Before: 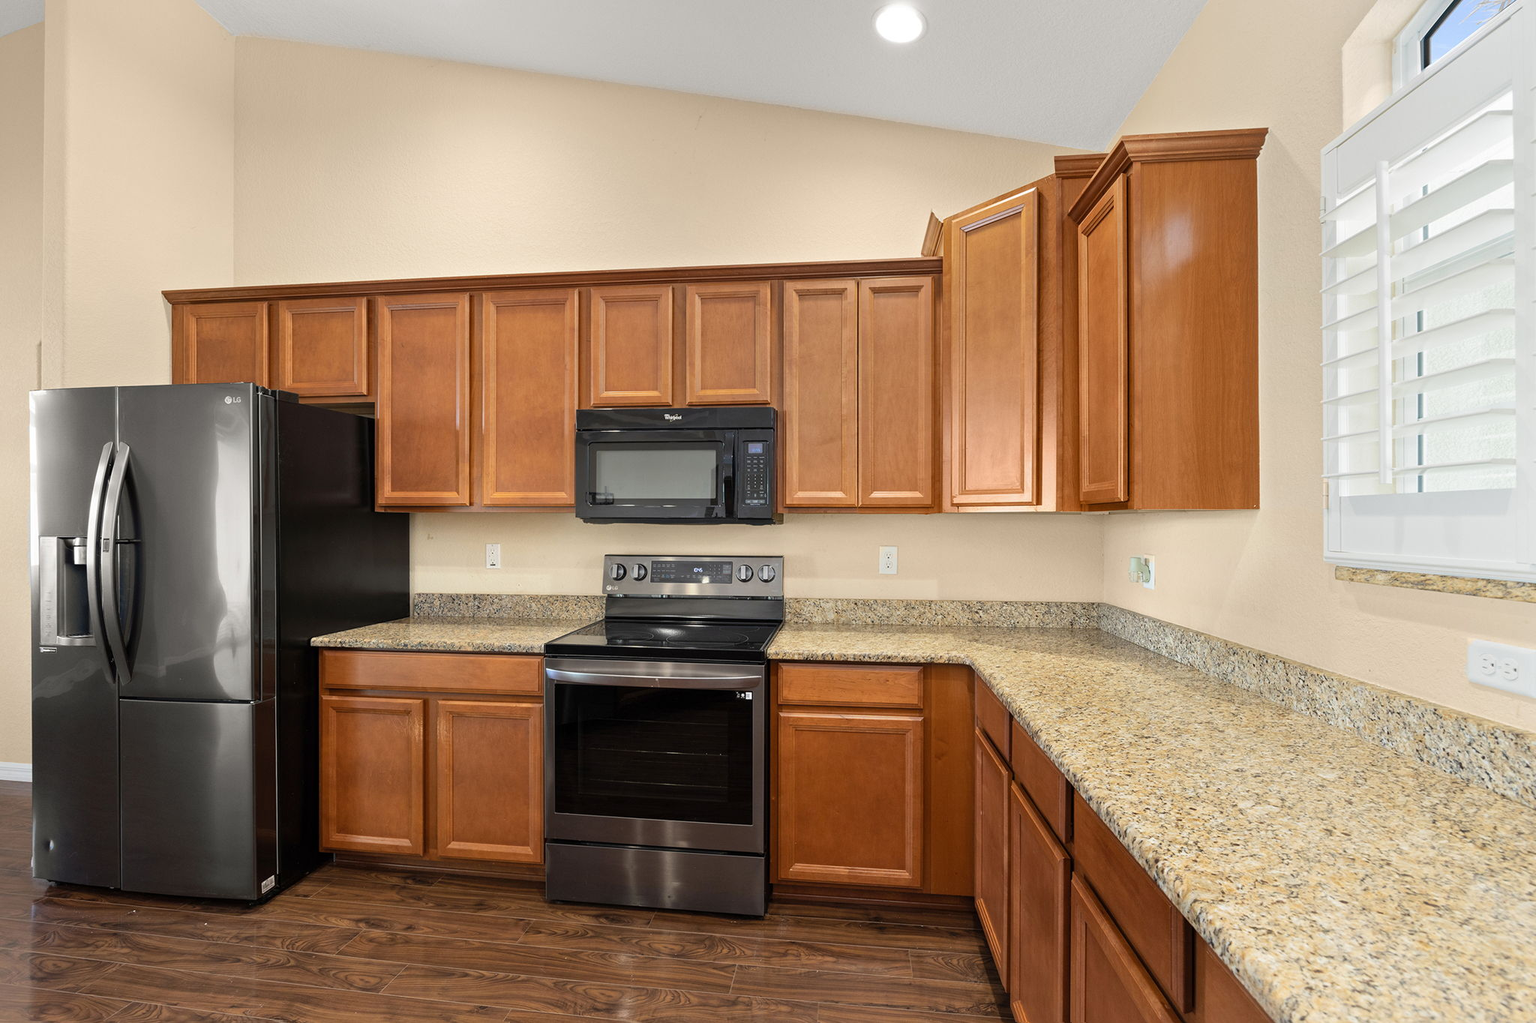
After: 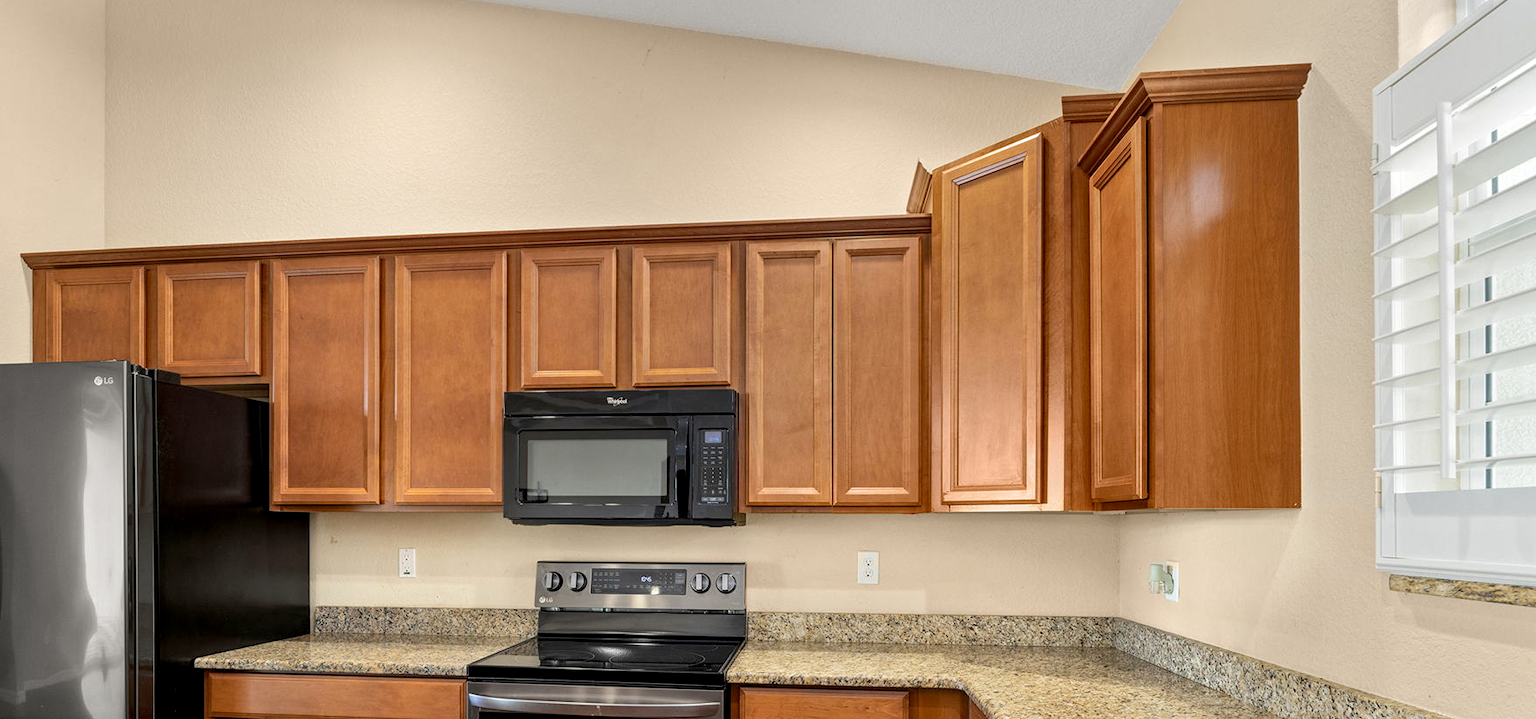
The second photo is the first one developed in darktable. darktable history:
shadows and highlights: radius 125.37, shadows 30.33, highlights -30.62, low approximation 0.01, soften with gaussian
exposure: black level correction 0.005, exposure 0.001 EV, compensate highlight preservation false
local contrast: on, module defaults
crop and rotate: left 9.382%, top 7.21%, right 4.859%, bottom 32.397%
